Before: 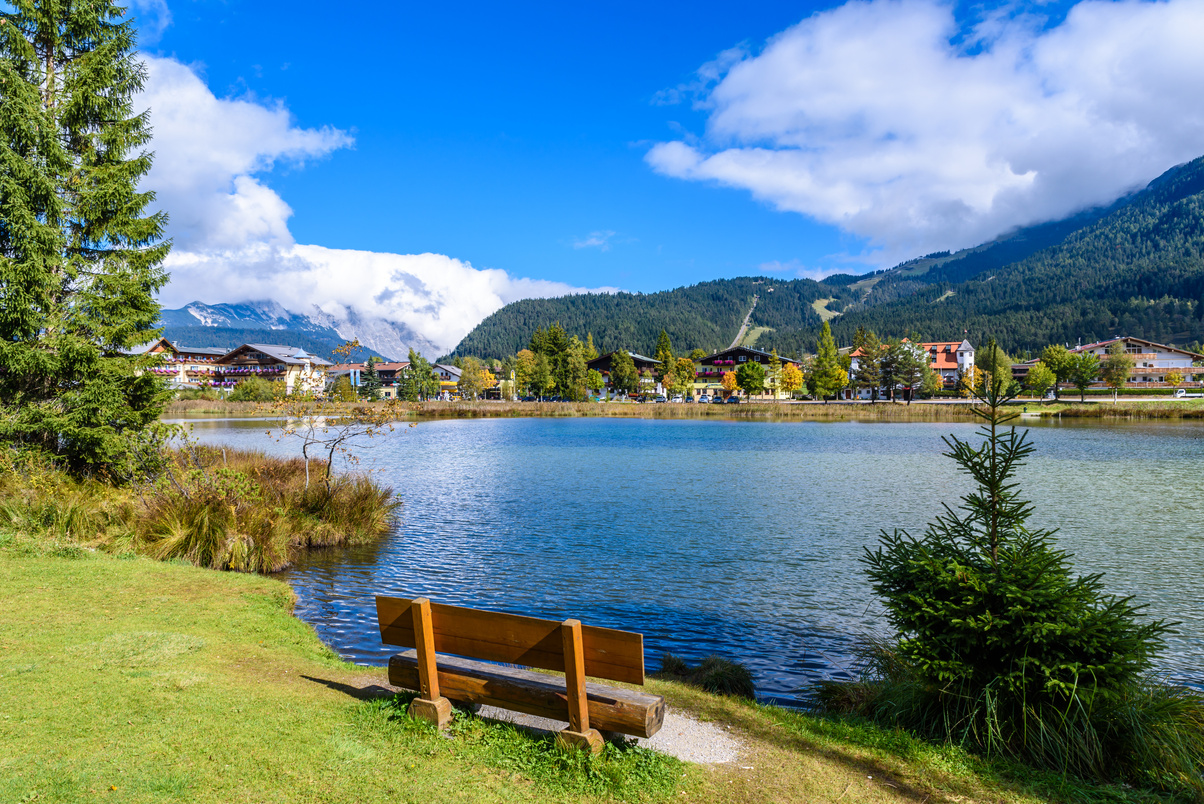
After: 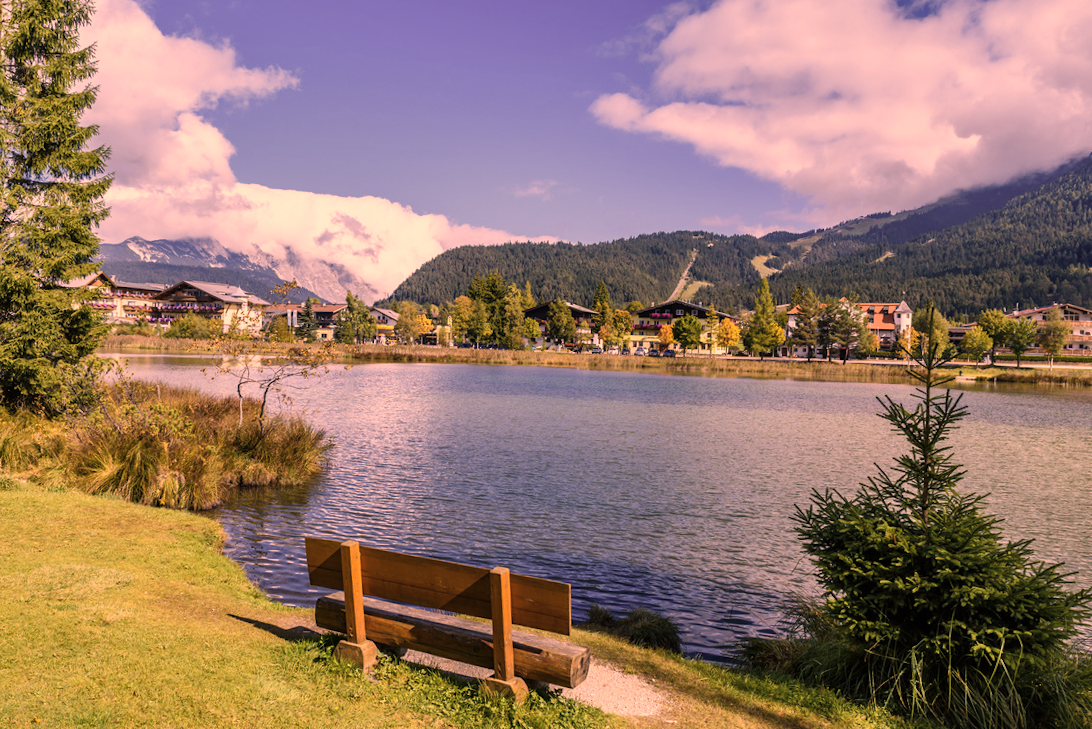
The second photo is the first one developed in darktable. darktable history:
crop and rotate: angle -1.96°, left 3.097%, top 4.154%, right 1.586%, bottom 0.529%
color correction: highlights a* 40, highlights b* 40, saturation 0.69
shadows and highlights: white point adjustment 0.05, highlights color adjustment 55.9%, soften with gaussian
